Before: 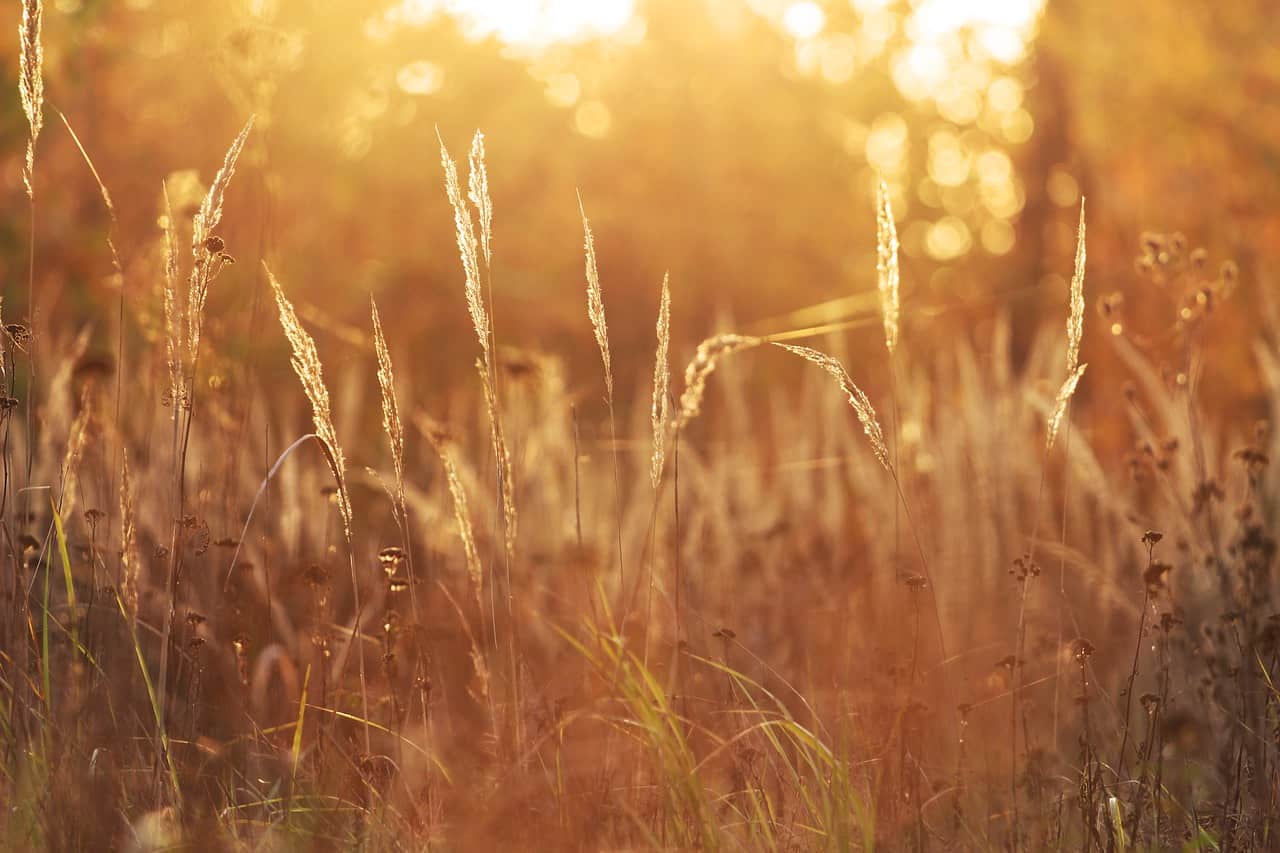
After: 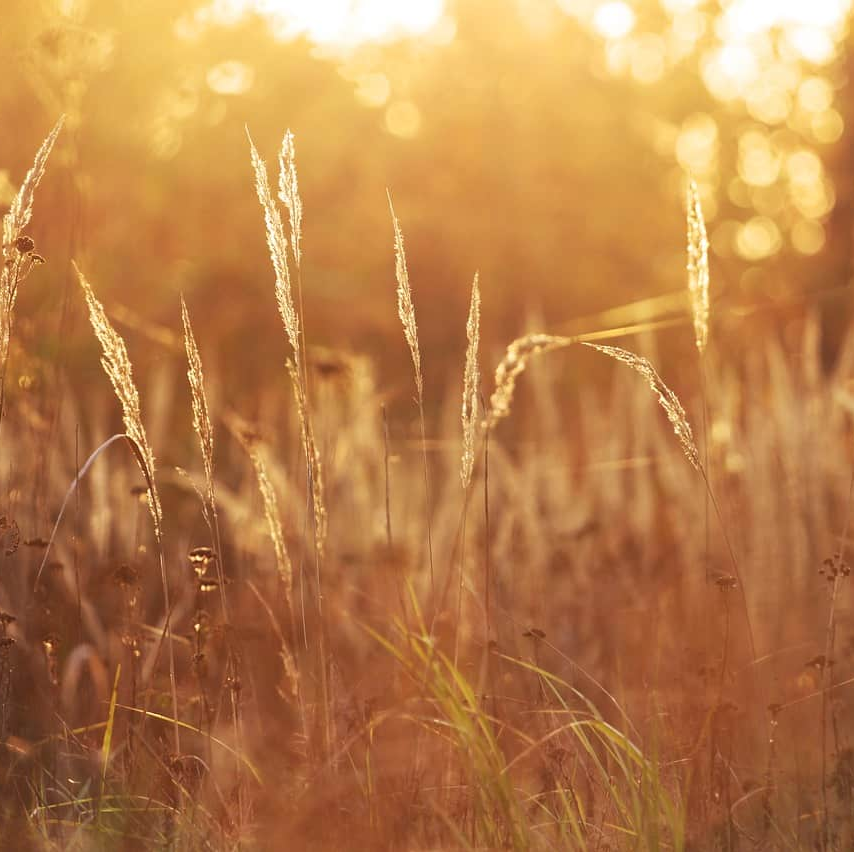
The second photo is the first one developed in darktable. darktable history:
crop and rotate: left 14.918%, right 18.356%
